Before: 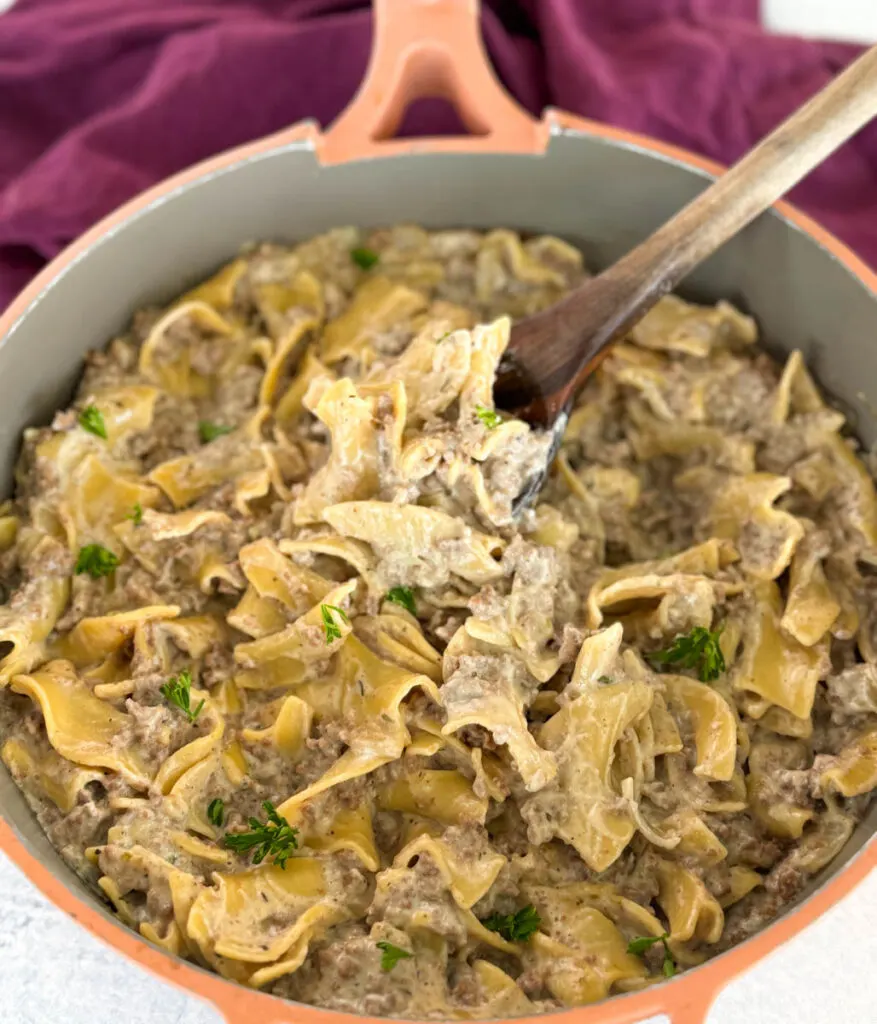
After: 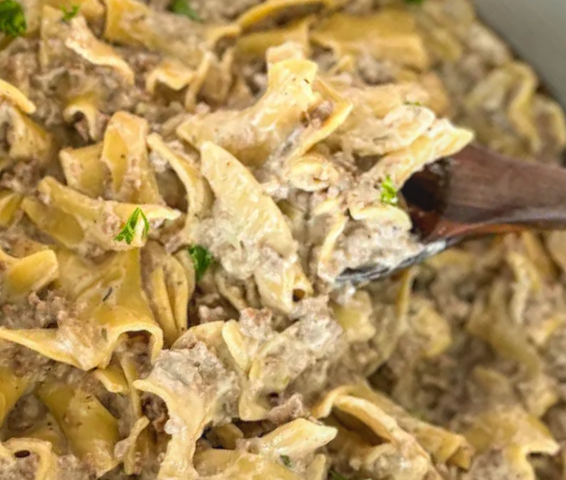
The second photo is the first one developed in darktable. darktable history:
tone equalizer: smoothing diameter 24.85%, edges refinement/feathering 13.77, preserve details guided filter
local contrast: detail 109%
crop and rotate: angle -44.82°, top 16.481%, right 0.99%, bottom 11.674%
